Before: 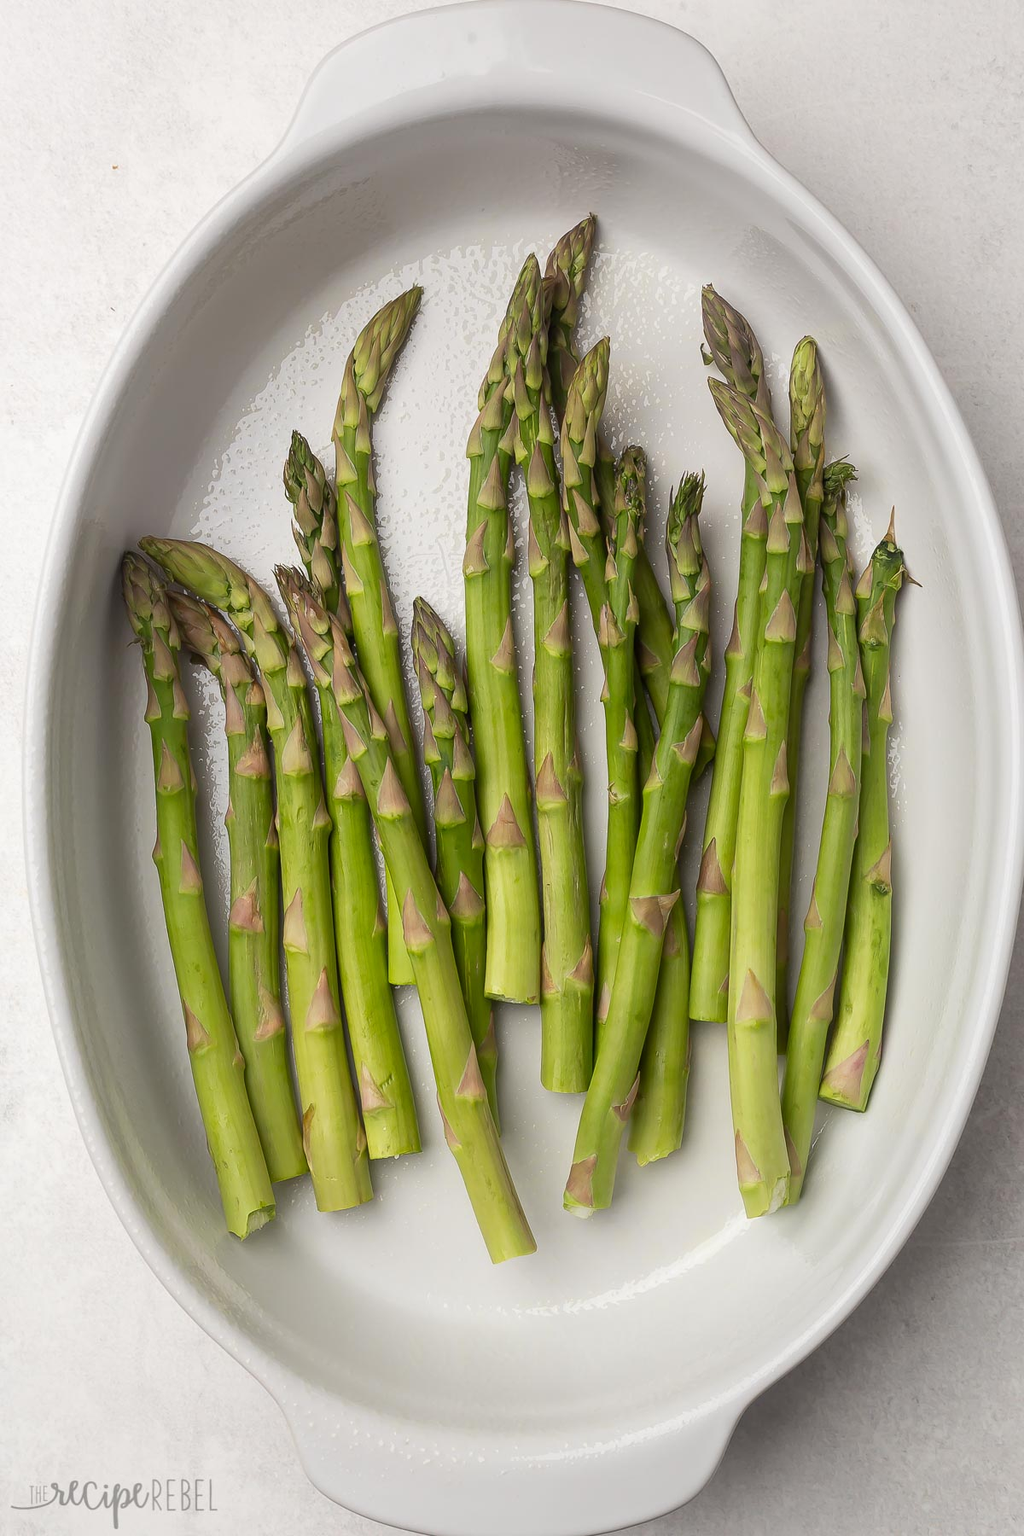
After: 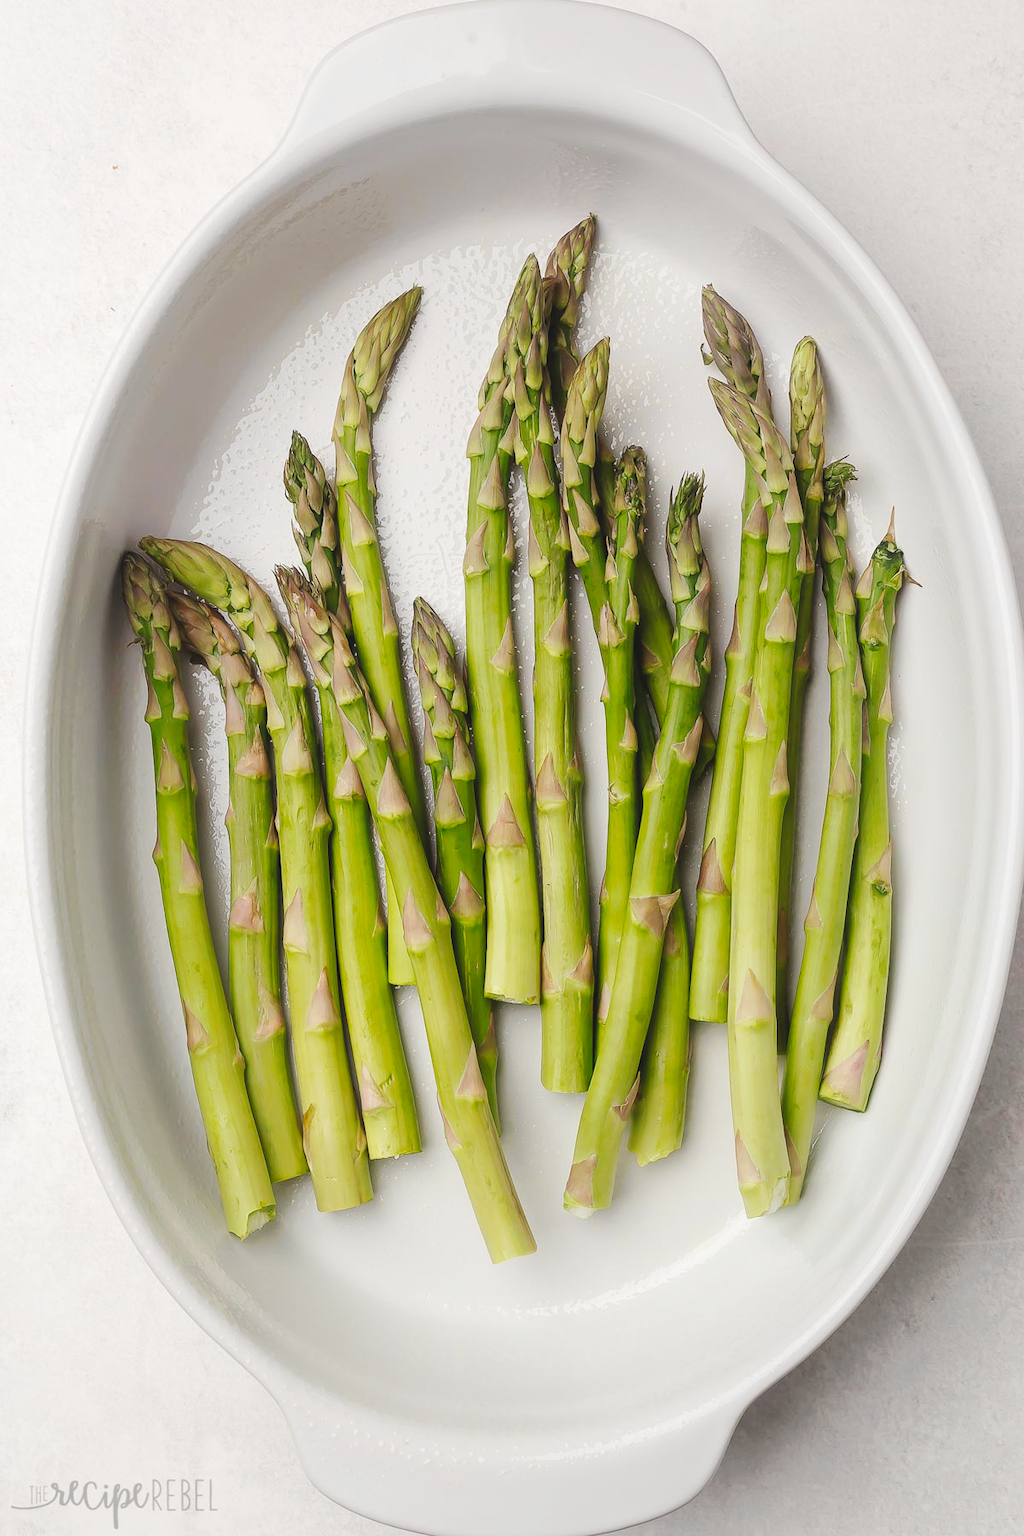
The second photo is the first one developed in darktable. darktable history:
tone curve: curves: ch0 [(0, 0) (0.003, 0.076) (0.011, 0.081) (0.025, 0.084) (0.044, 0.092) (0.069, 0.1) (0.1, 0.117) (0.136, 0.144) (0.177, 0.186) (0.224, 0.237) (0.277, 0.306) (0.335, 0.39) (0.399, 0.494) (0.468, 0.574) (0.543, 0.666) (0.623, 0.722) (0.709, 0.79) (0.801, 0.855) (0.898, 0.926) (1, 1)], preserve colors none
haze removal: strength -0.053, compatibility mode true, adaptive false
